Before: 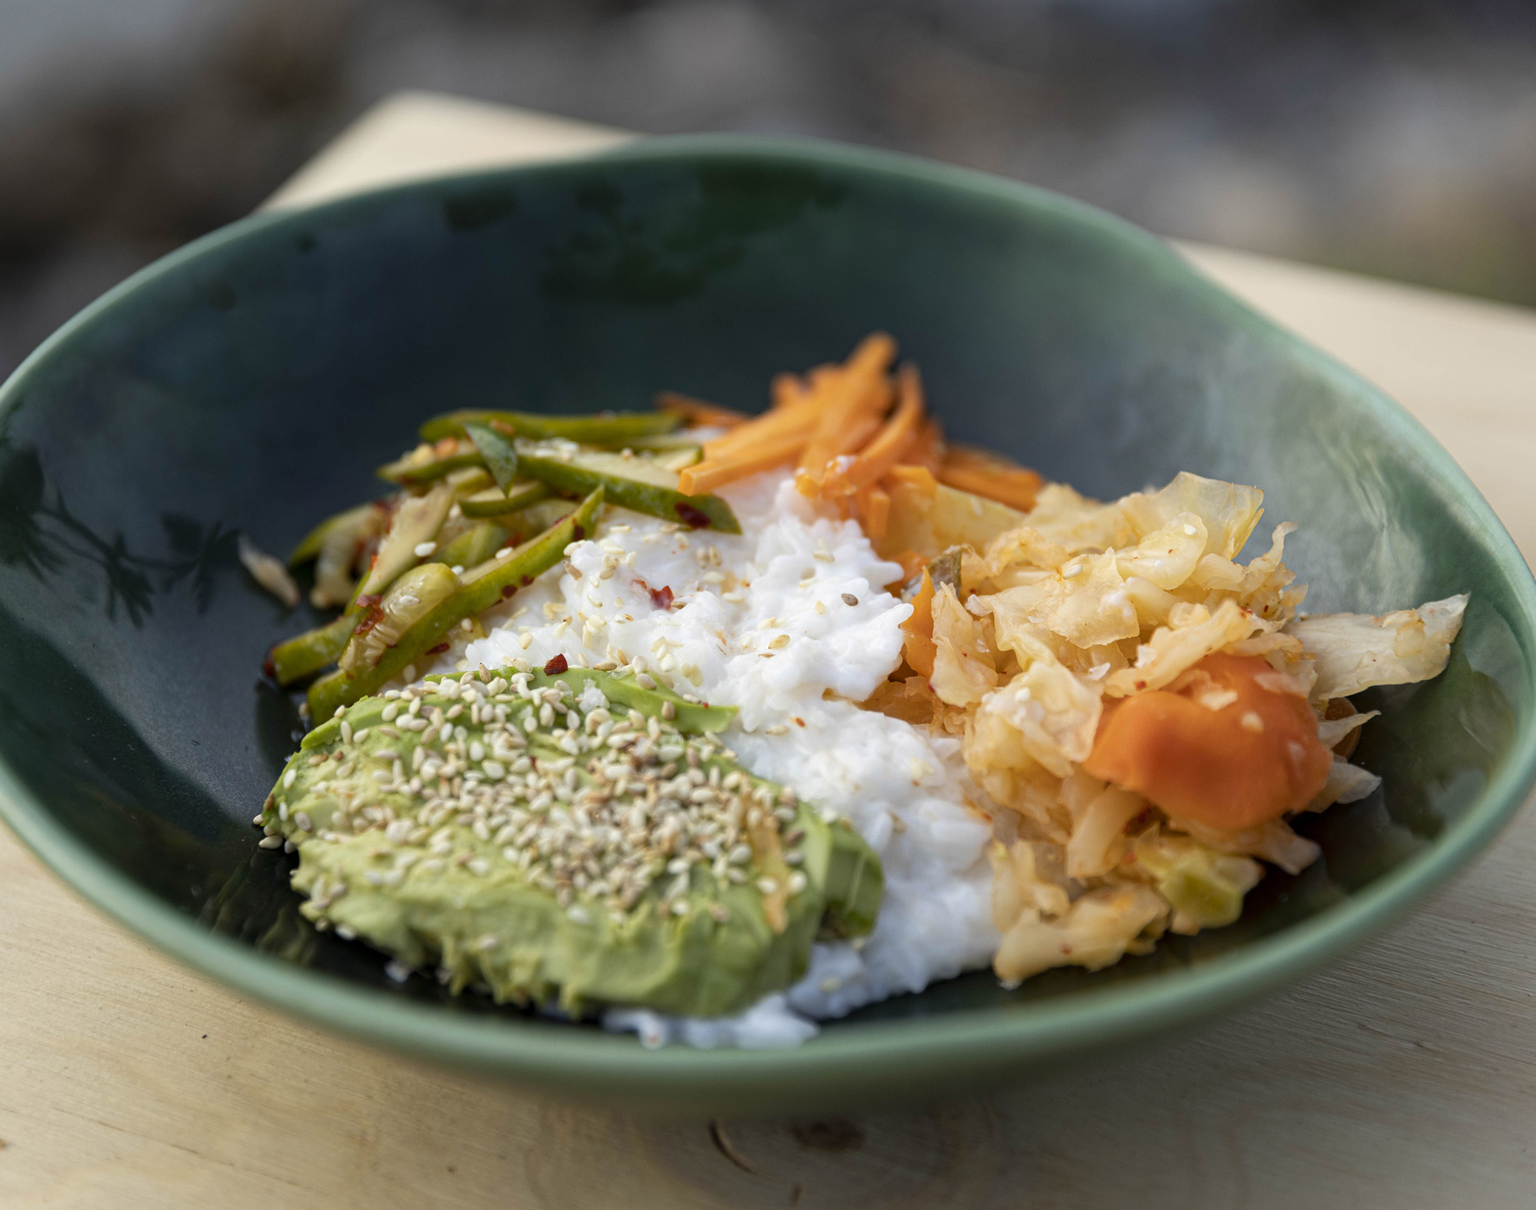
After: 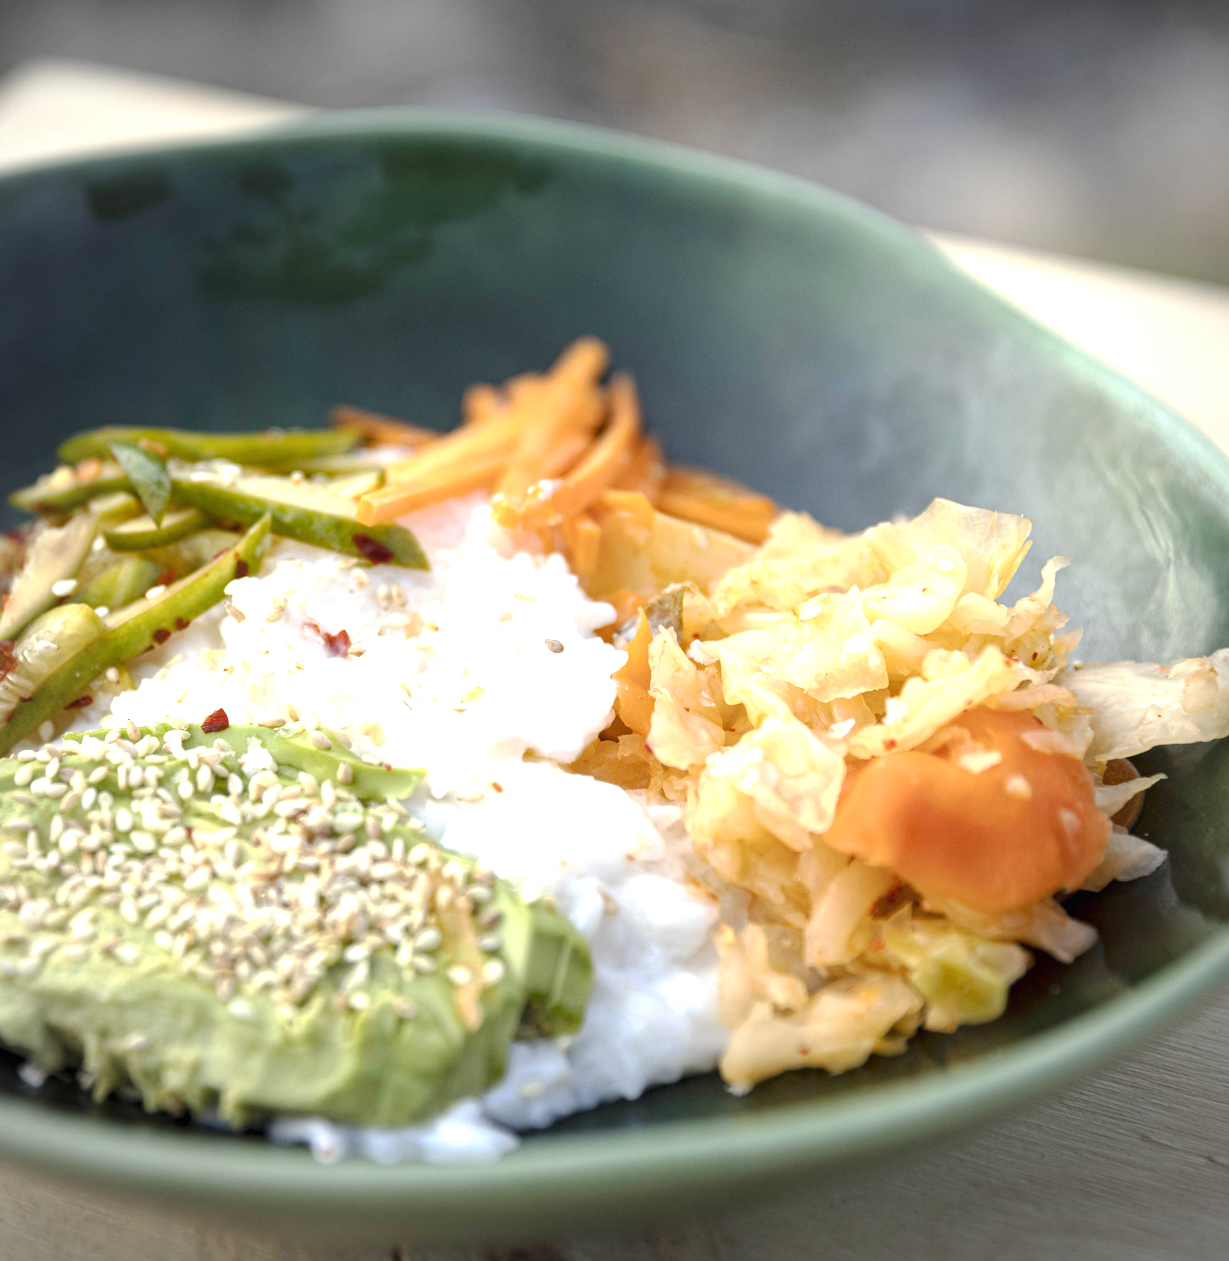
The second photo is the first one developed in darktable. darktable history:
crop and rotate: left 24.057%, top 3.301%, right 6.583%, bottom 6.308%
base curve: curves: ch0 [(0, 0) (0.262, 0.32) (0.722, 0.705) (1, 1)], preserve colors none
vignetting: fall-off radius 61.1%
exposure: black level correction 0, exposure 1 EV, compensate highlight preservation false
